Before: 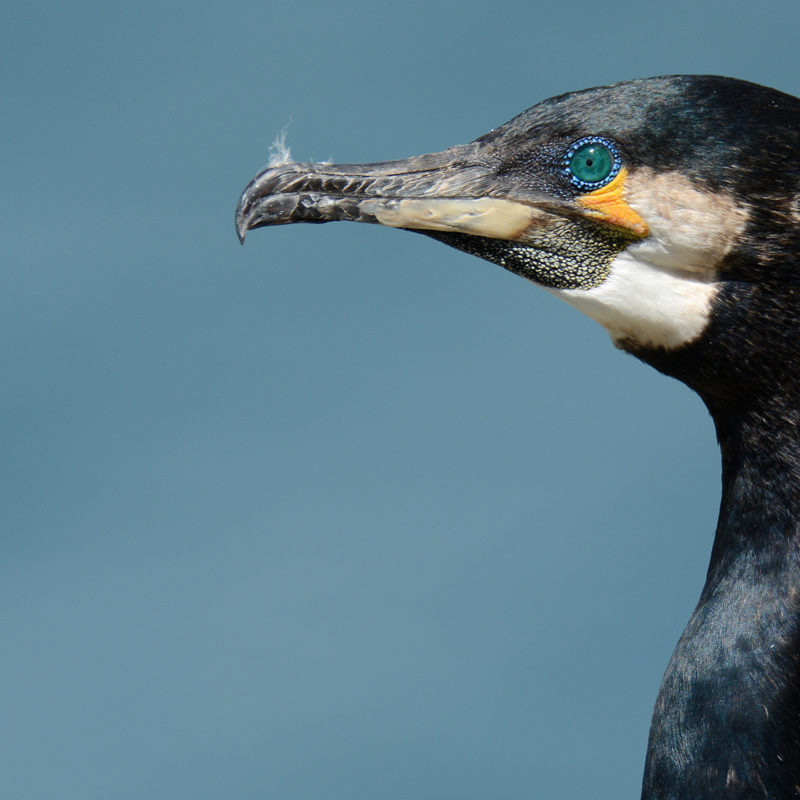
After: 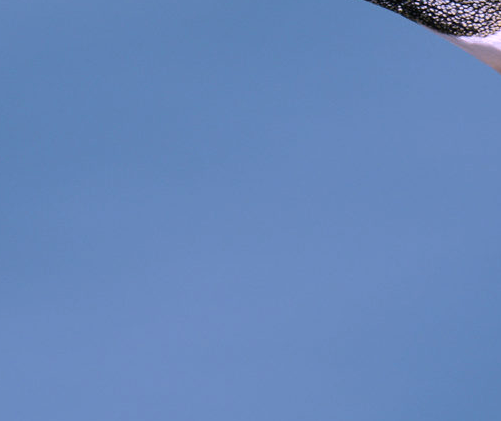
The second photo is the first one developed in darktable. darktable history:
crop: left 12.913%, top 31.642%, right 24.438%, bottom 15.662%
contrast brightness saturation: saturation -0.063
color correction: highlights a* 15.17, highlights b* -24.74
velvia: on, module defaults
